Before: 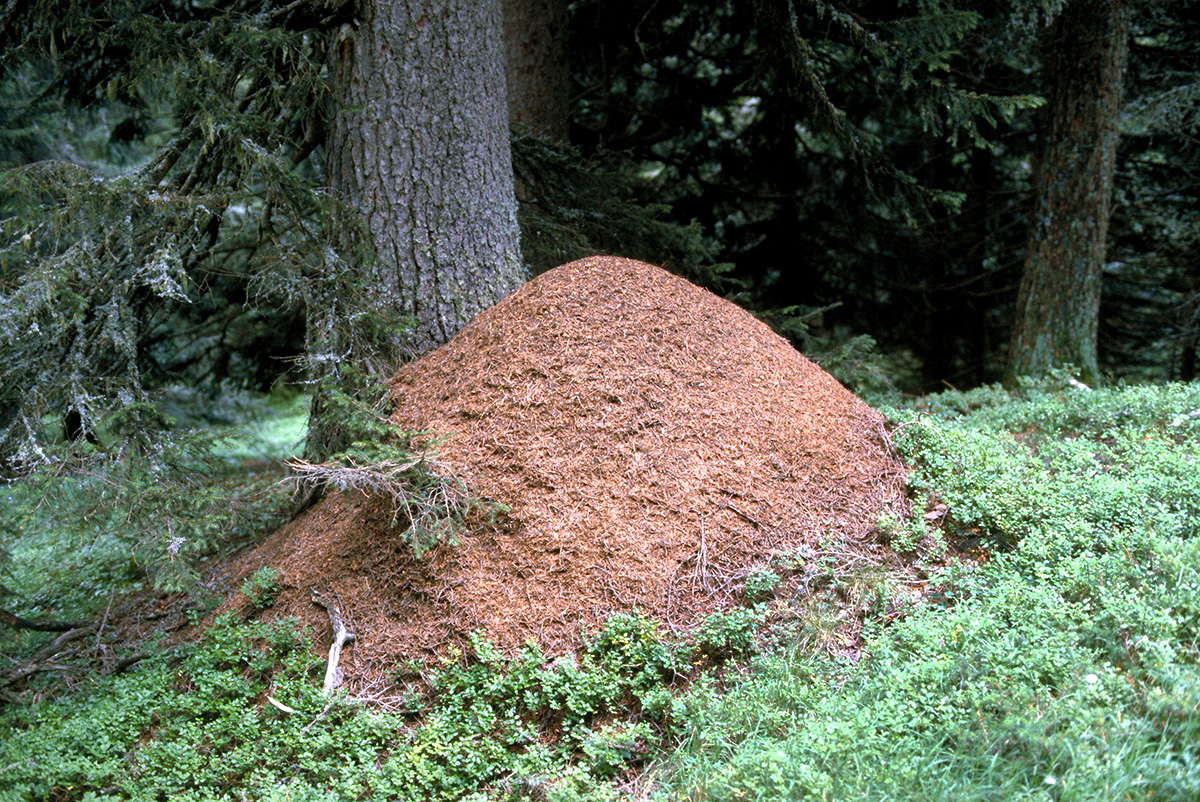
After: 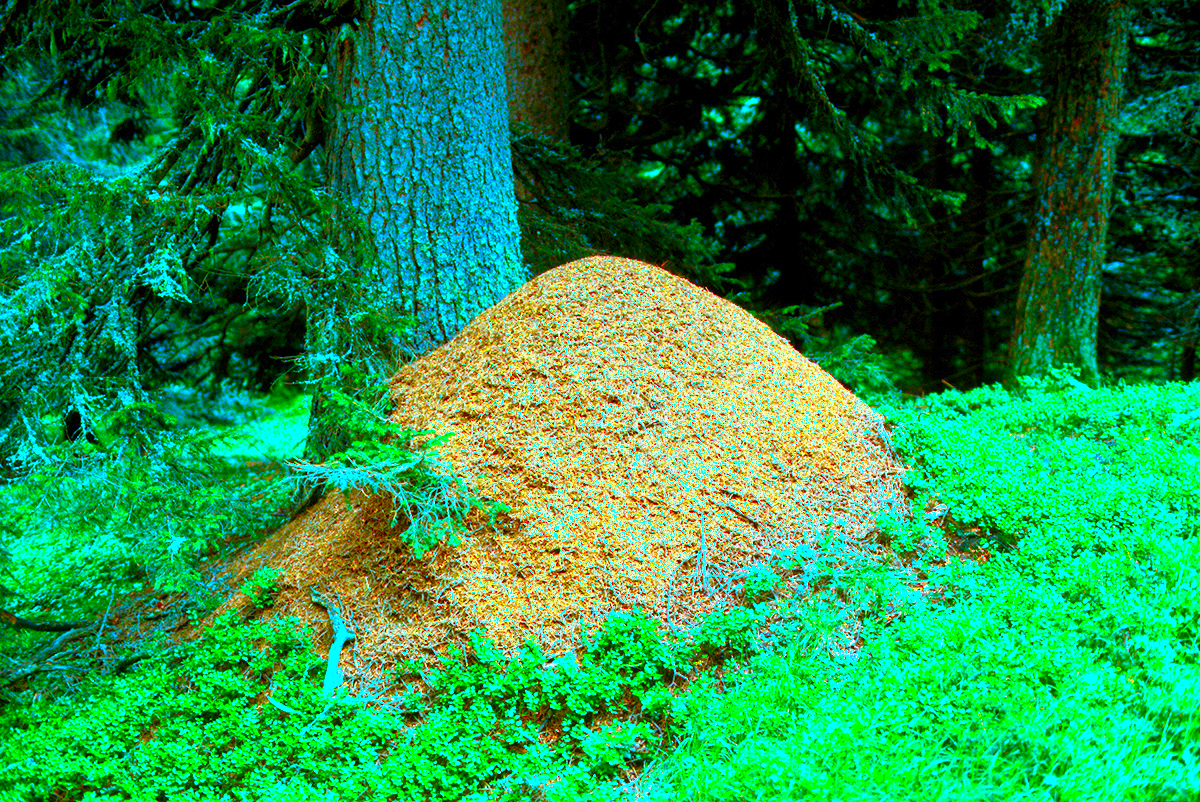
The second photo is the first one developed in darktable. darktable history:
color balance rgb: highlights gain › chroma 7.374%, highlights gain › hue 181.83°, linear chroma grading › global chroma 14.915%, perceptual saturation grading › global saturation 0.93%, perceptual saturation grading › highlights -15.62%, perceptual saturation grading › shadows 24.238%
exposure: exposure 0.778 EV, compensate highlight preservation false
color correction: highlights b* 0.01, saturation 2.98
